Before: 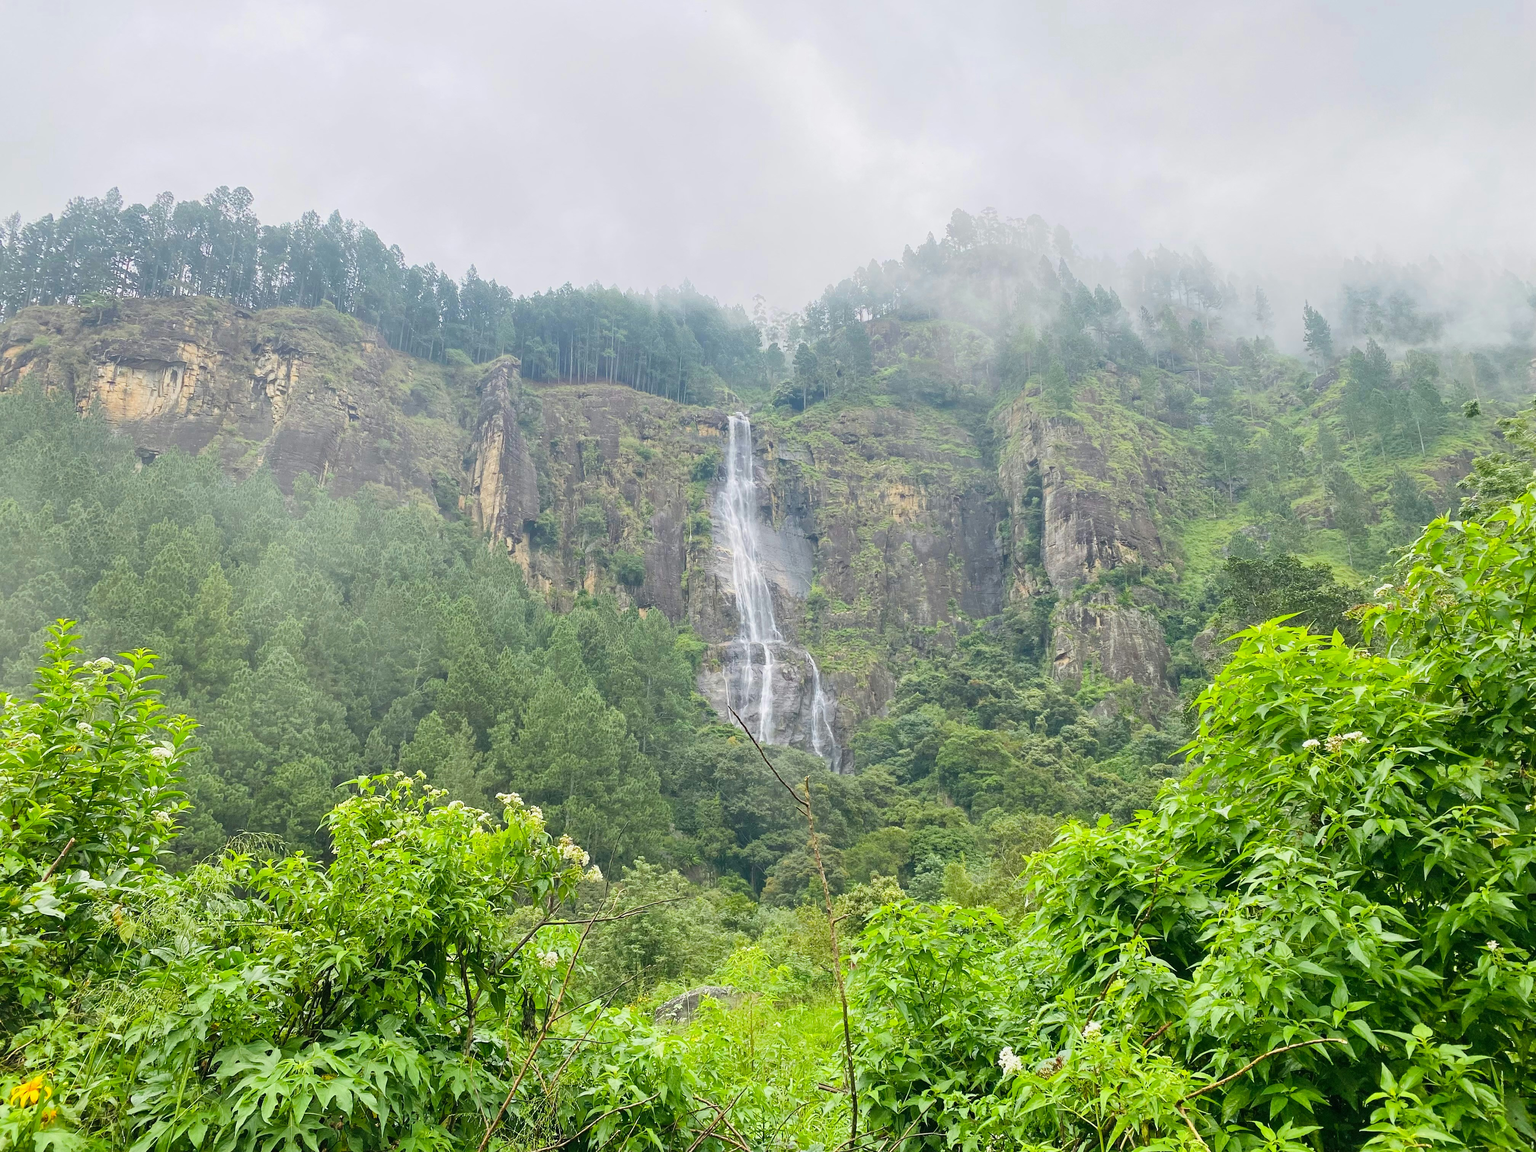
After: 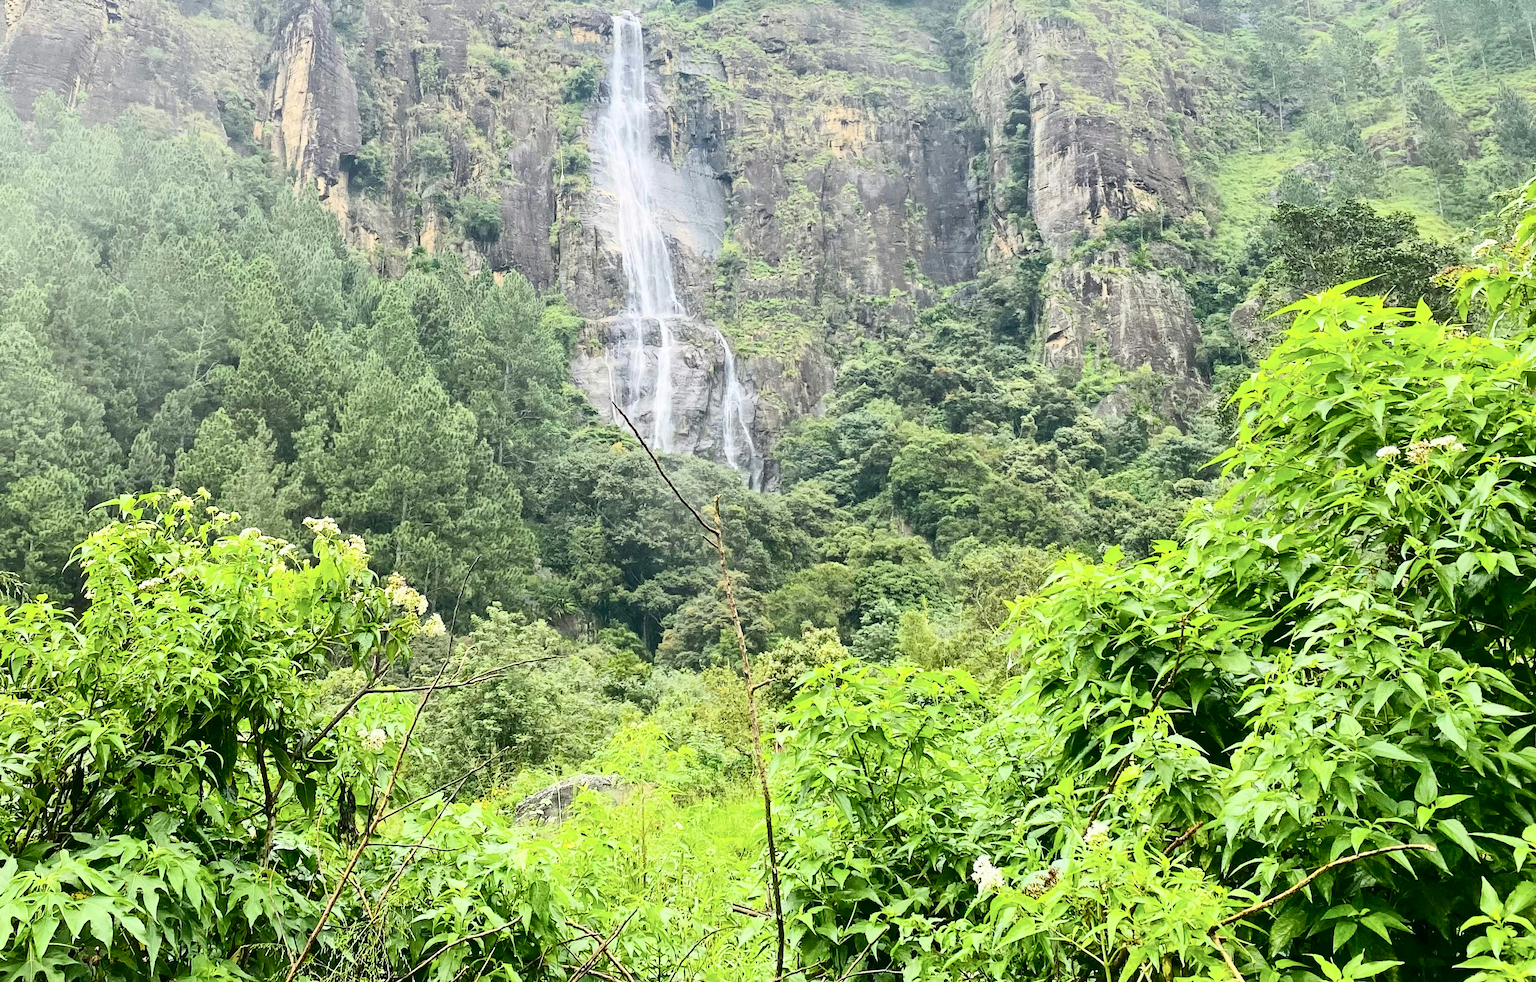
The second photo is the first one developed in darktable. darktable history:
contrast brightness saturation: contrast 0.373, brightness 0.097
crop and rotate: left 17.469%, top 35.092%, right 7.382%, bottom 0.795%
